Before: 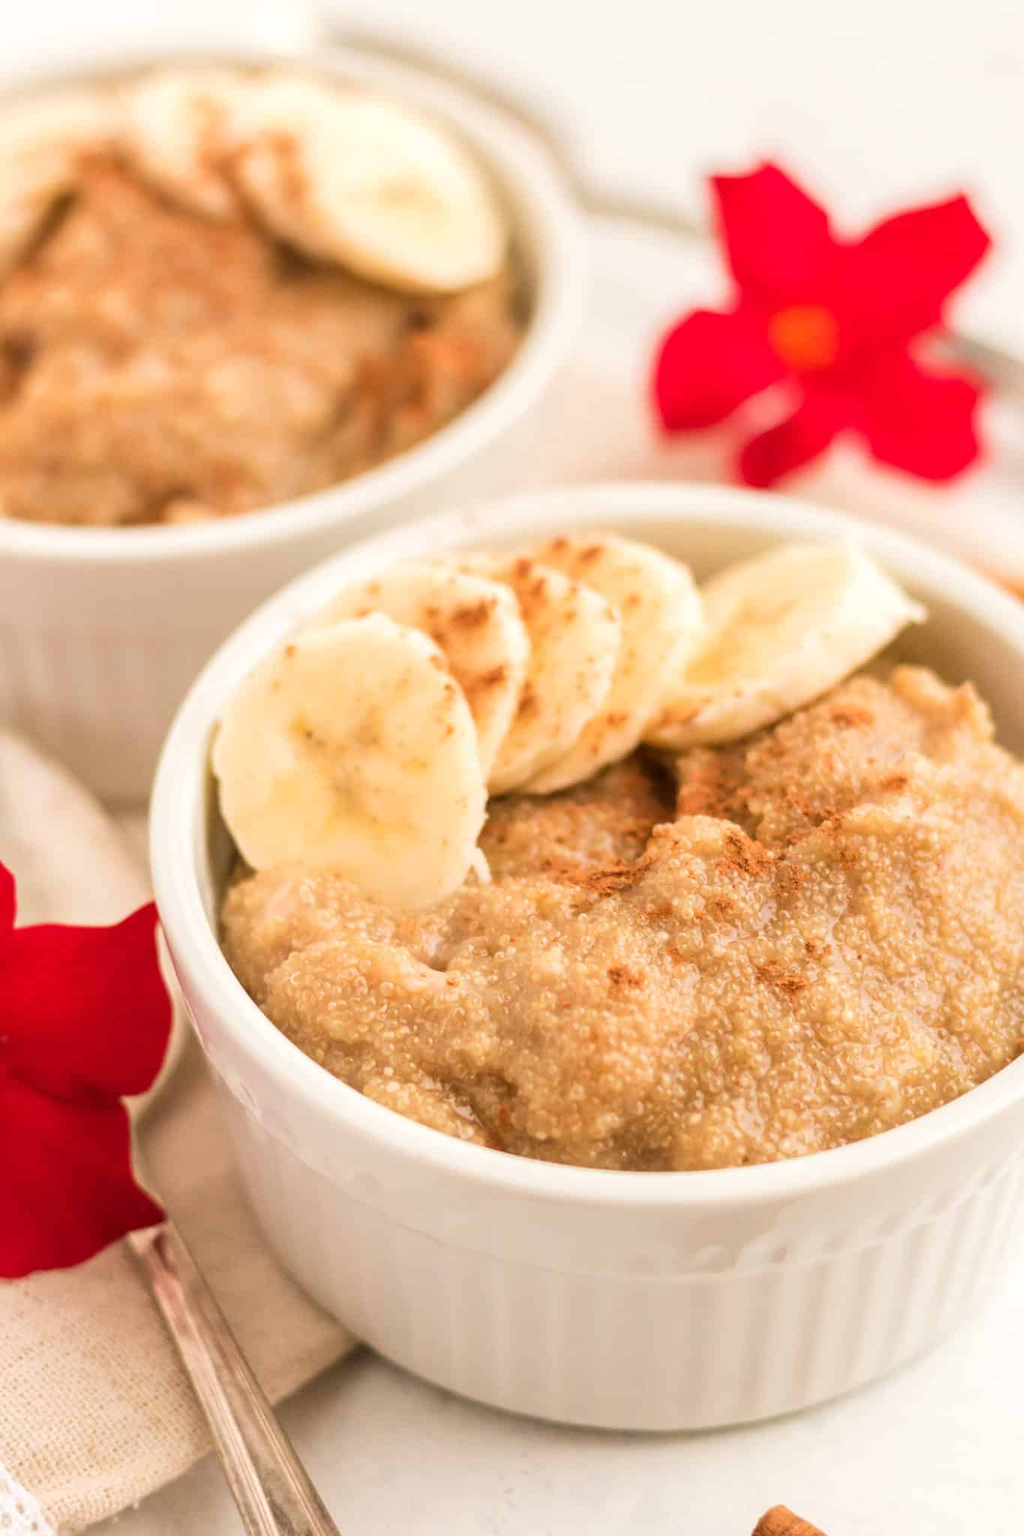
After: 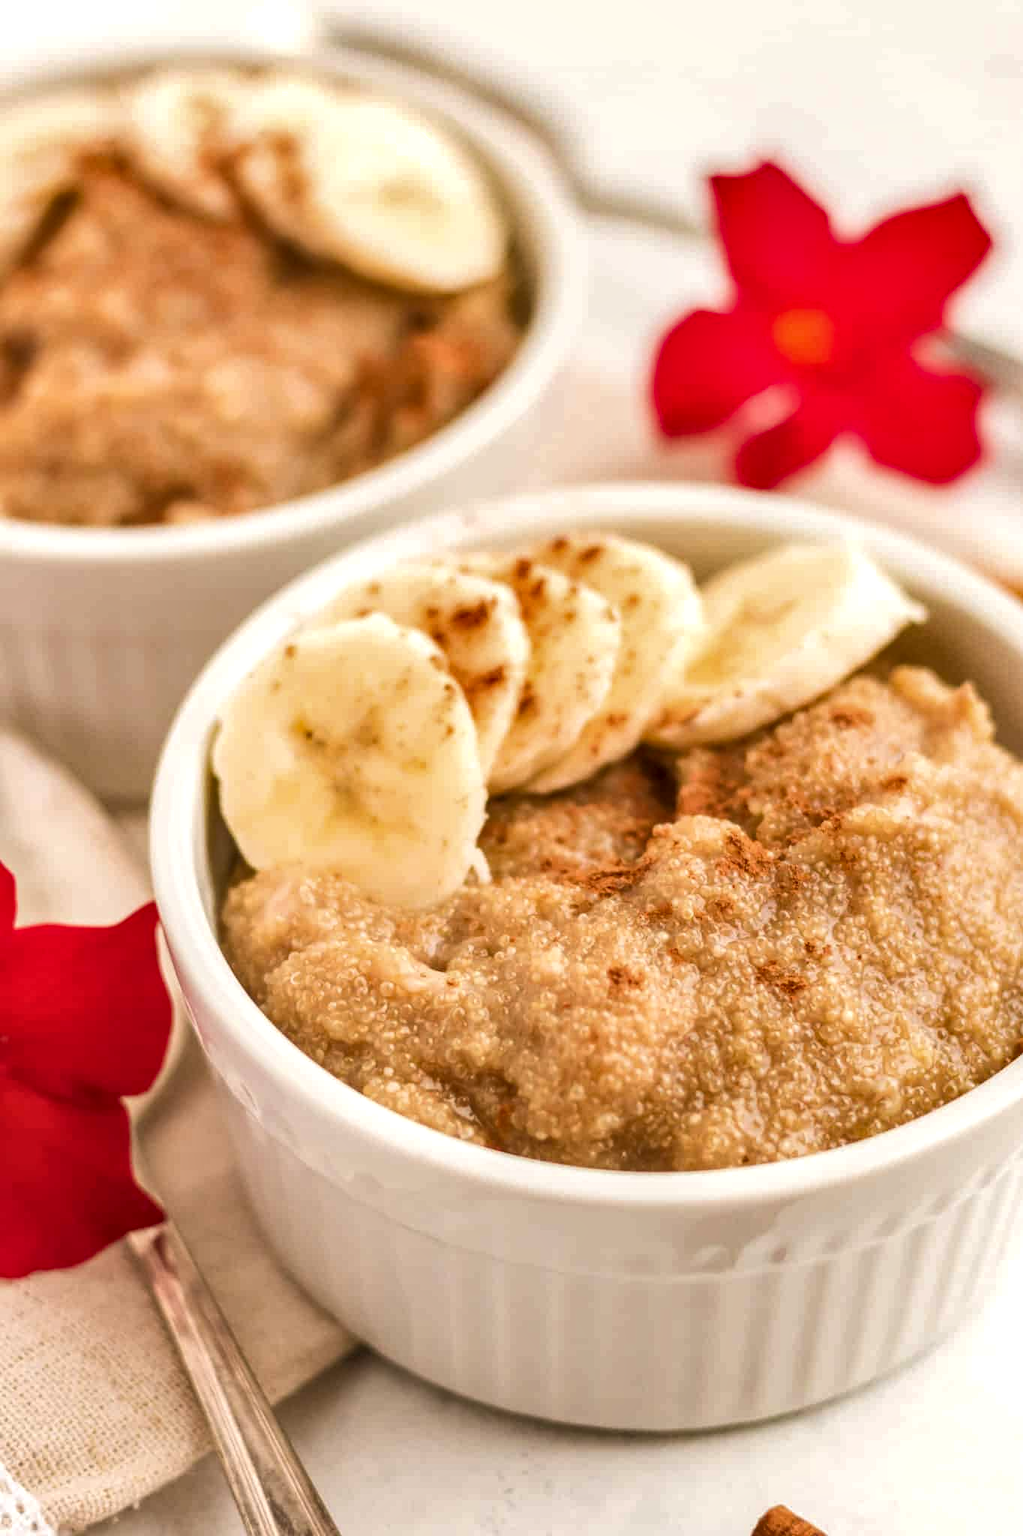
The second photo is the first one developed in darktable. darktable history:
shadows and highlights: white point adjustment 1, soften with gaussian
local contrast: on, module defaults
exposure: compensate highlight preservation false
